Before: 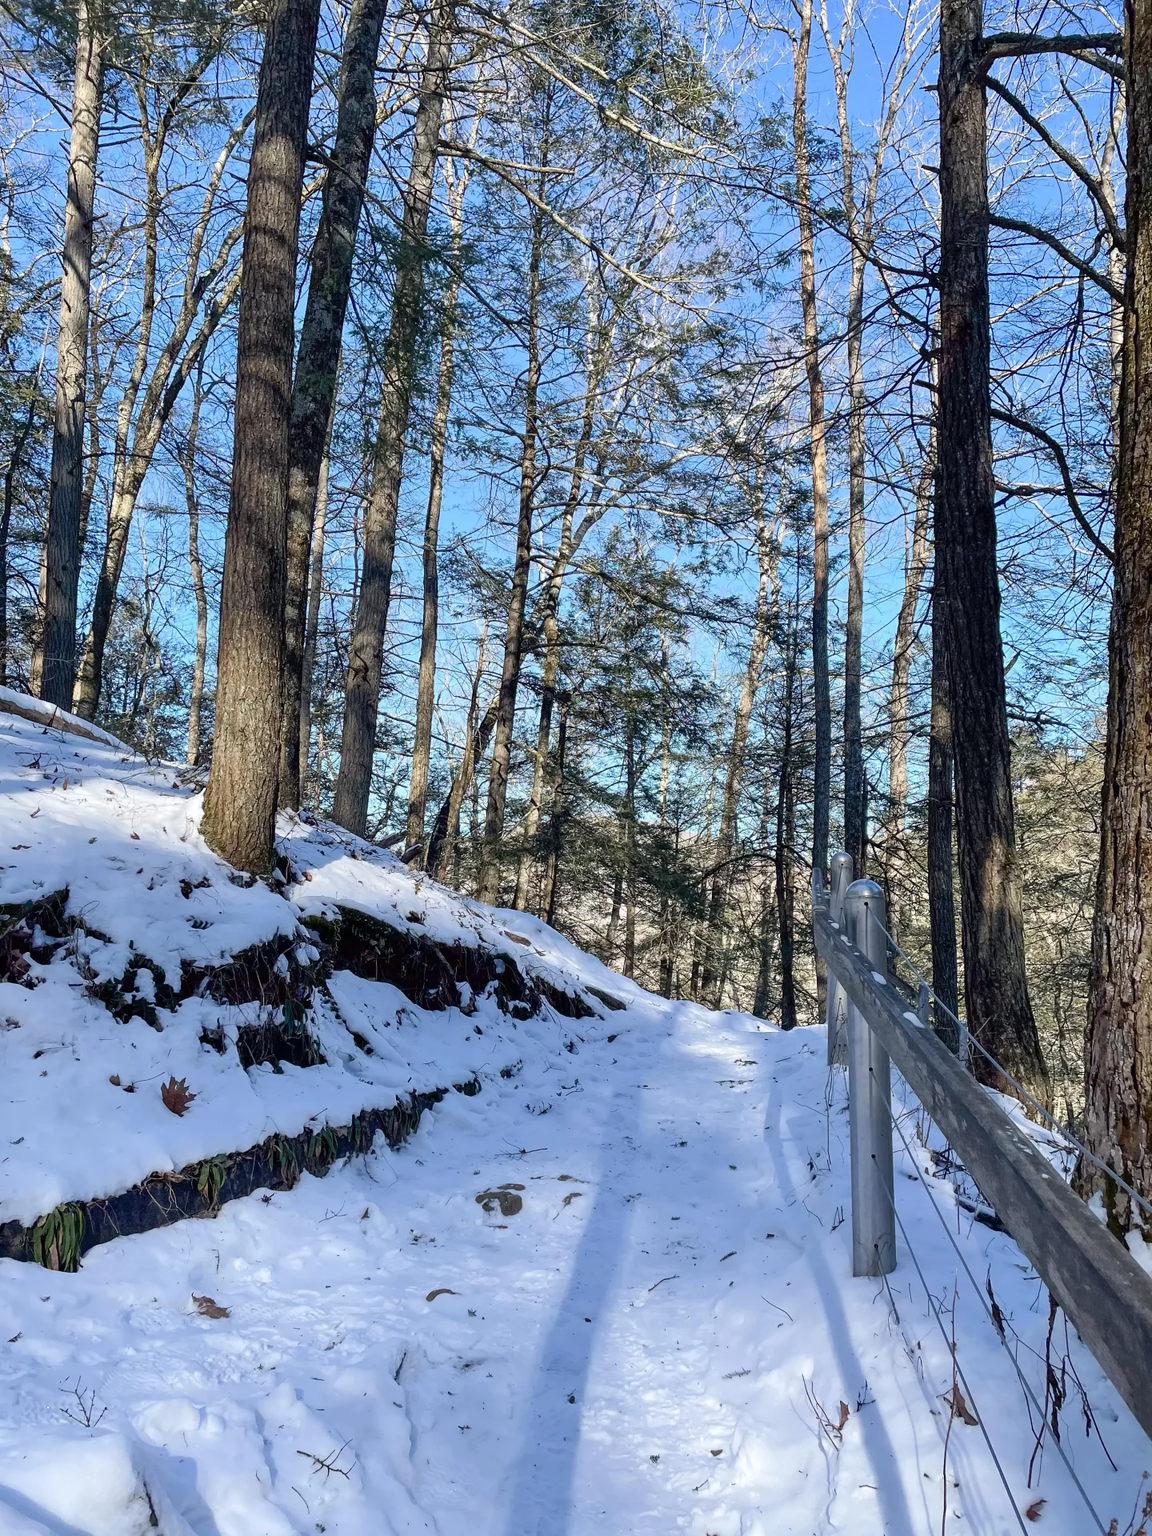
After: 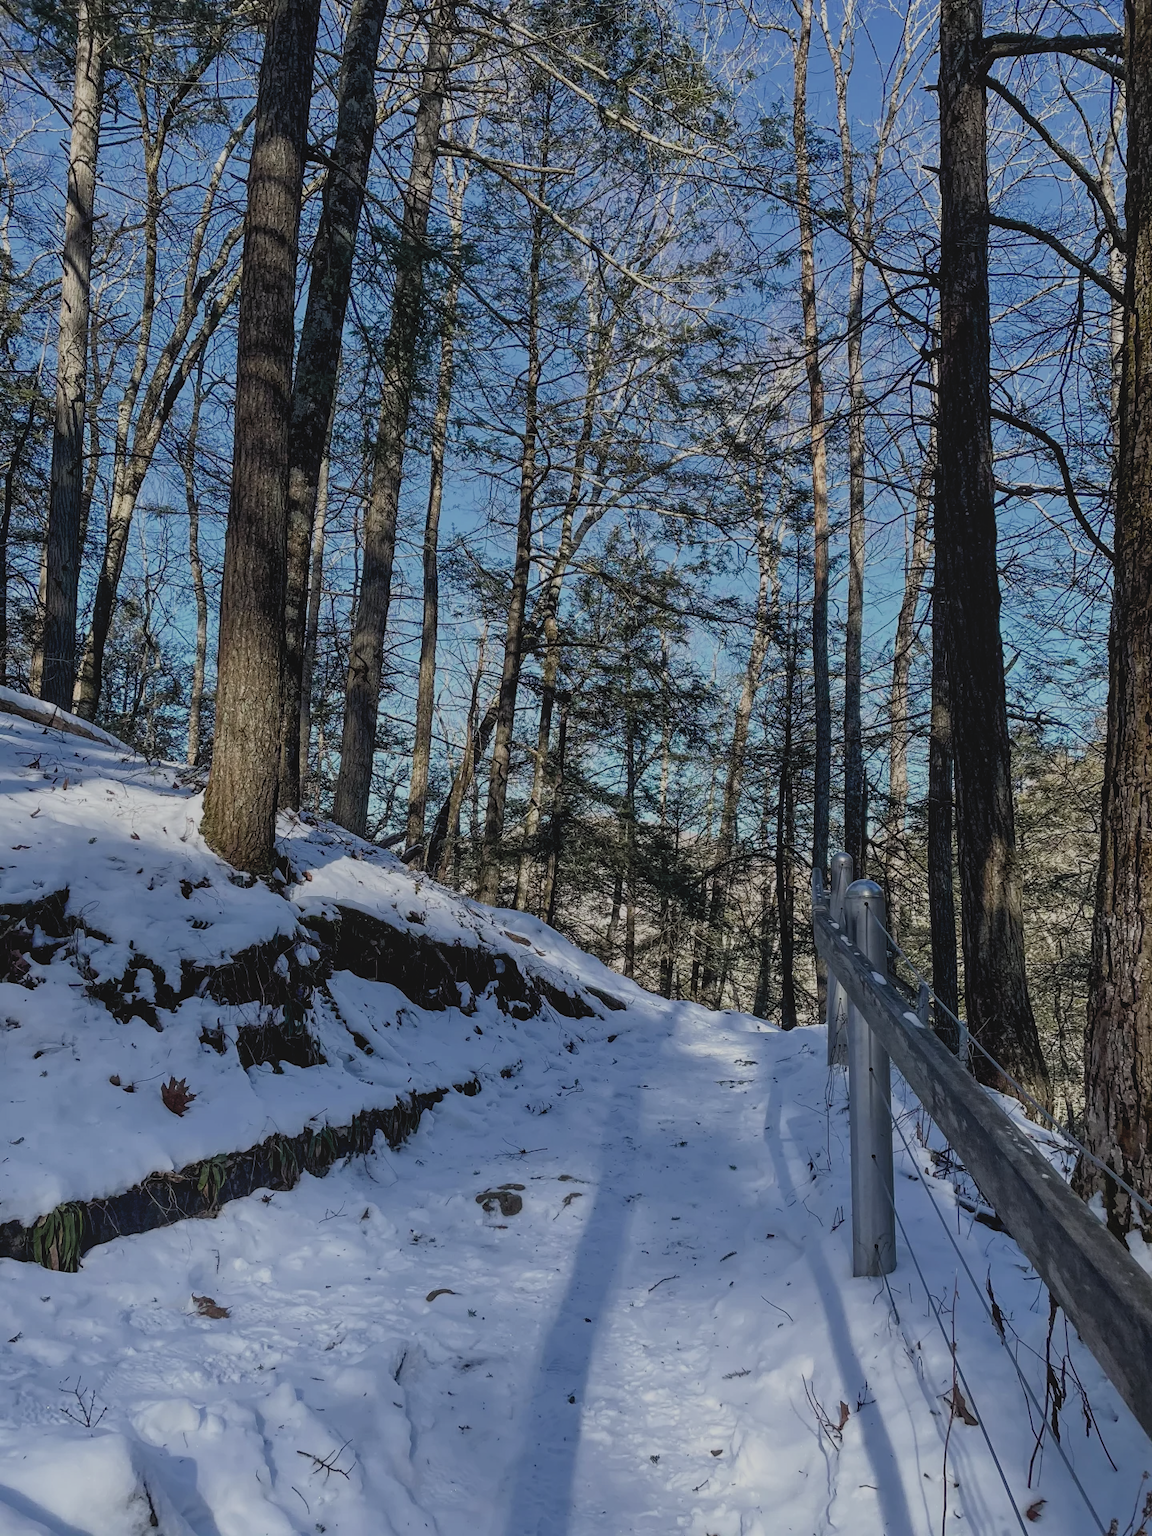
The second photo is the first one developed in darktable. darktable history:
filmic rgb: black relative exposure -7.65 EV, white relative exposure 4.56 EV, hardness 3.61
local contrast: highlights 48%, shadows 0%, detail 100%
rgb curve: curves: ch0 [(0, 0) (0.415, 0.237) (1, 1)]
